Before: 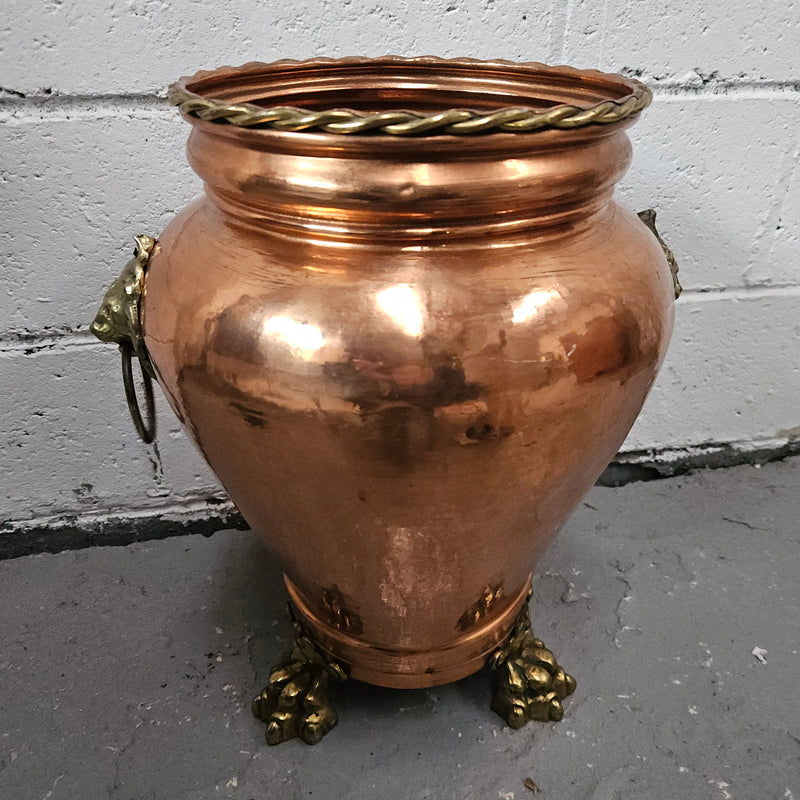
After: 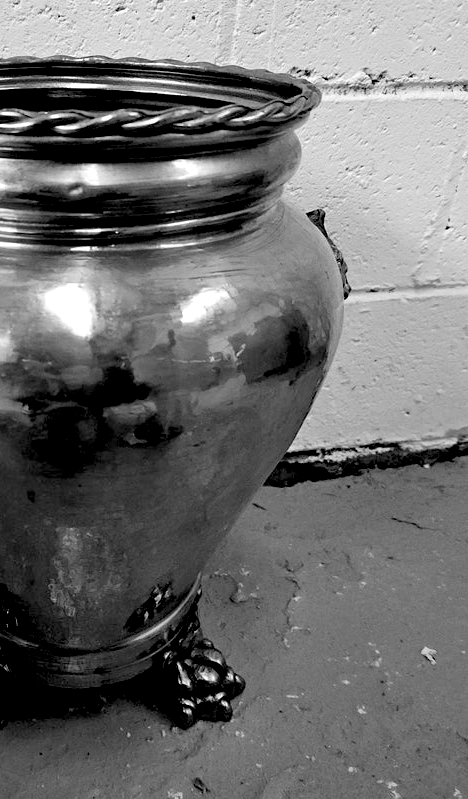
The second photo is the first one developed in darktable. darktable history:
monochrome: size 1
rgb levels: levels [[0.034, 0.472, 0.904], [0, 0.5, 1], [0, 0.5, 1]]
crop: left 41.402%
